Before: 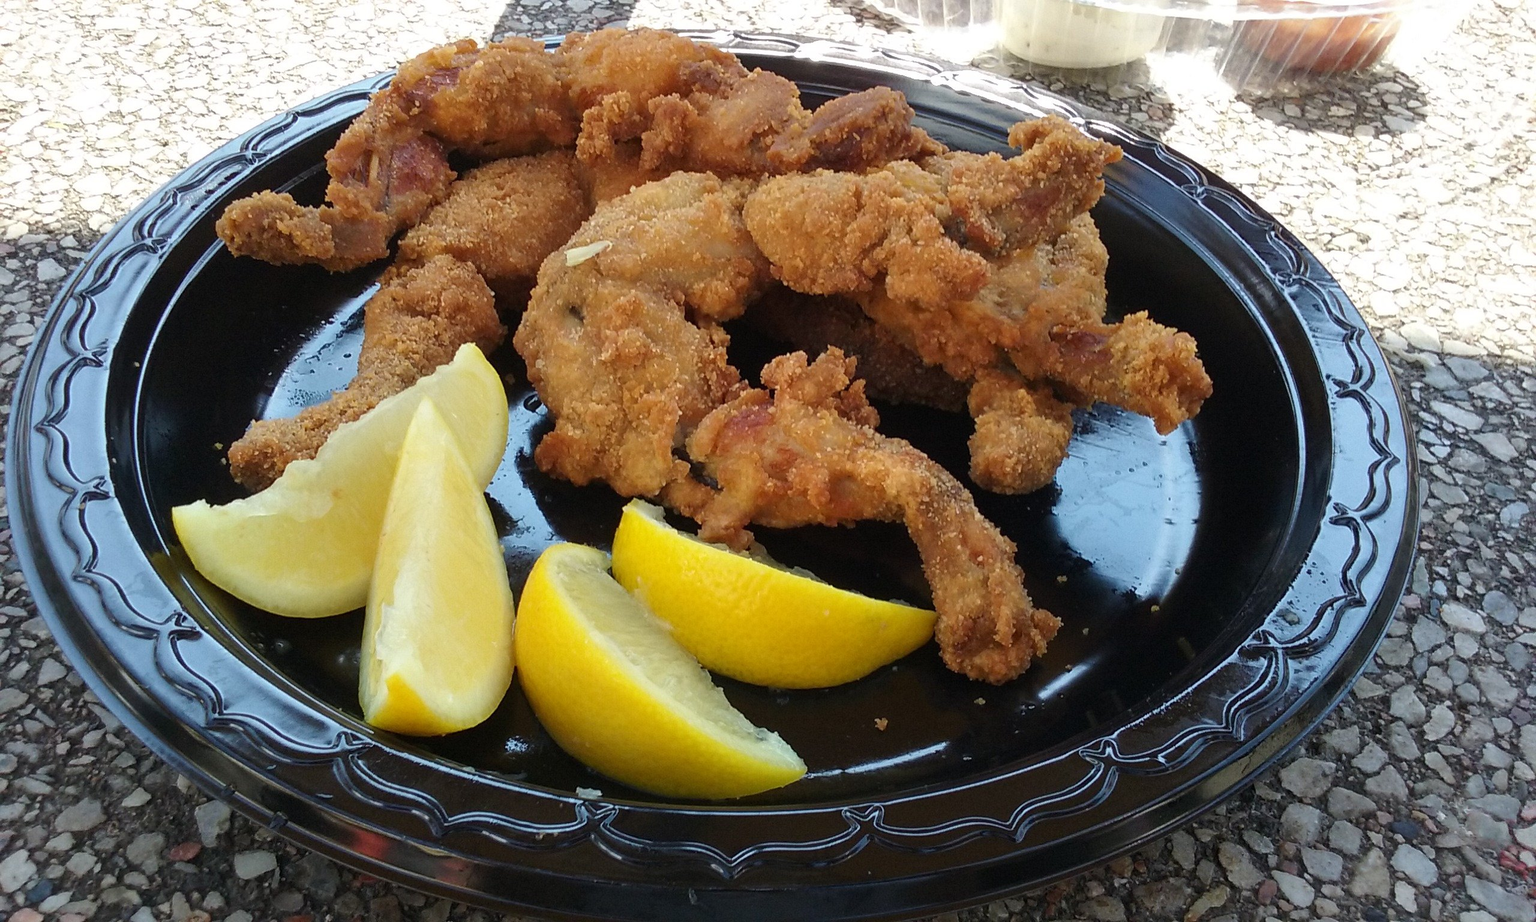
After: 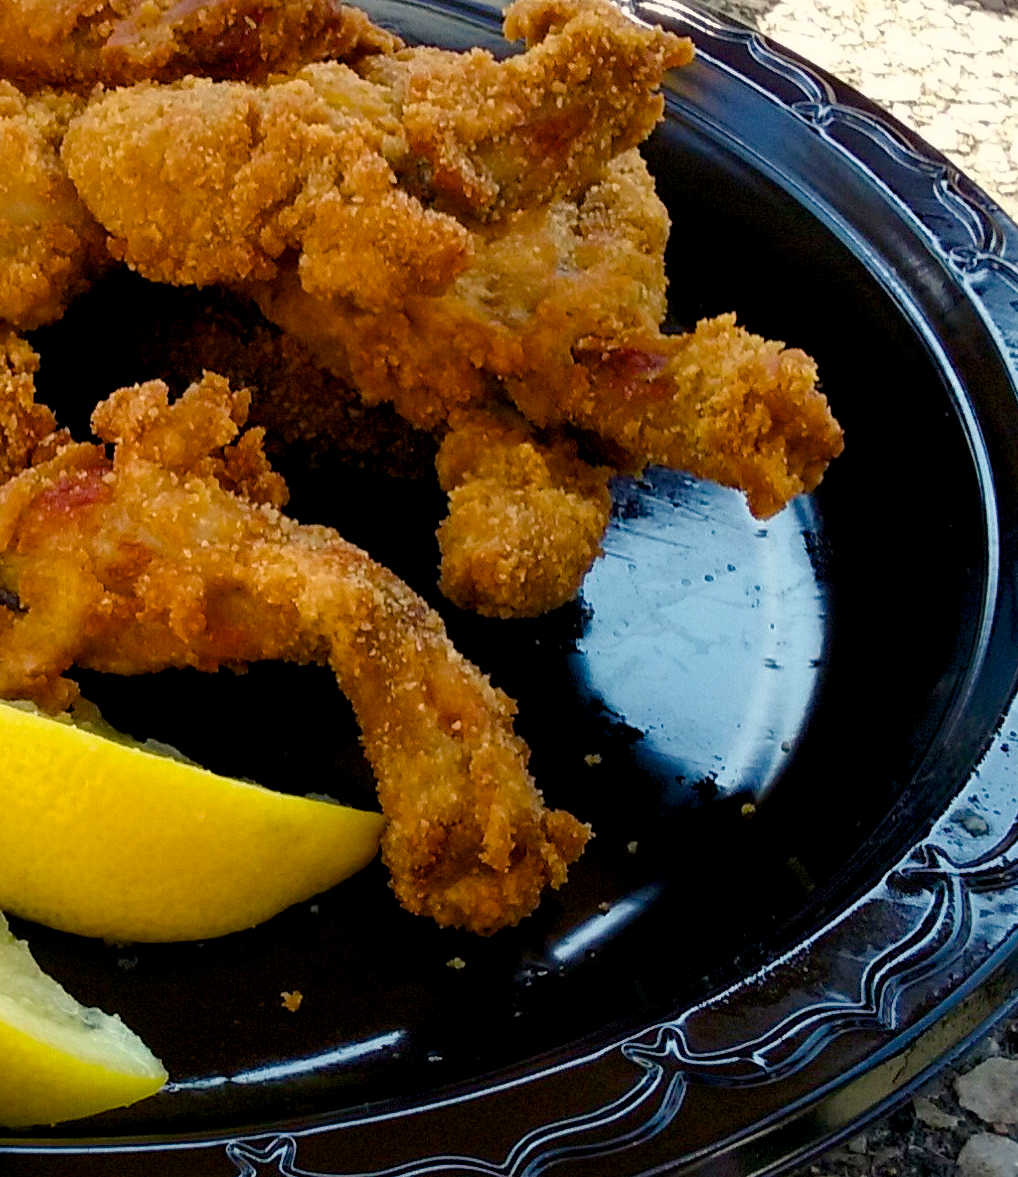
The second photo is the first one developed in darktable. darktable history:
color balance rgb: highlights gain › chroma 3.058%, highlights gain › hue 78.68°, global offset › luminance -0.882%, perceptual saturation grading › global saturation 0.149%, perceptual saturation grading › mid-tones 6.093%, perceptual saturation grading › shadows 71.827%, global vibrance 9.759%
crop: left 45.991%, top 13.365%, right 14.24%, bottom 9.968%
contrast brightness saturation: contrast 0.084, saturation 0.023
